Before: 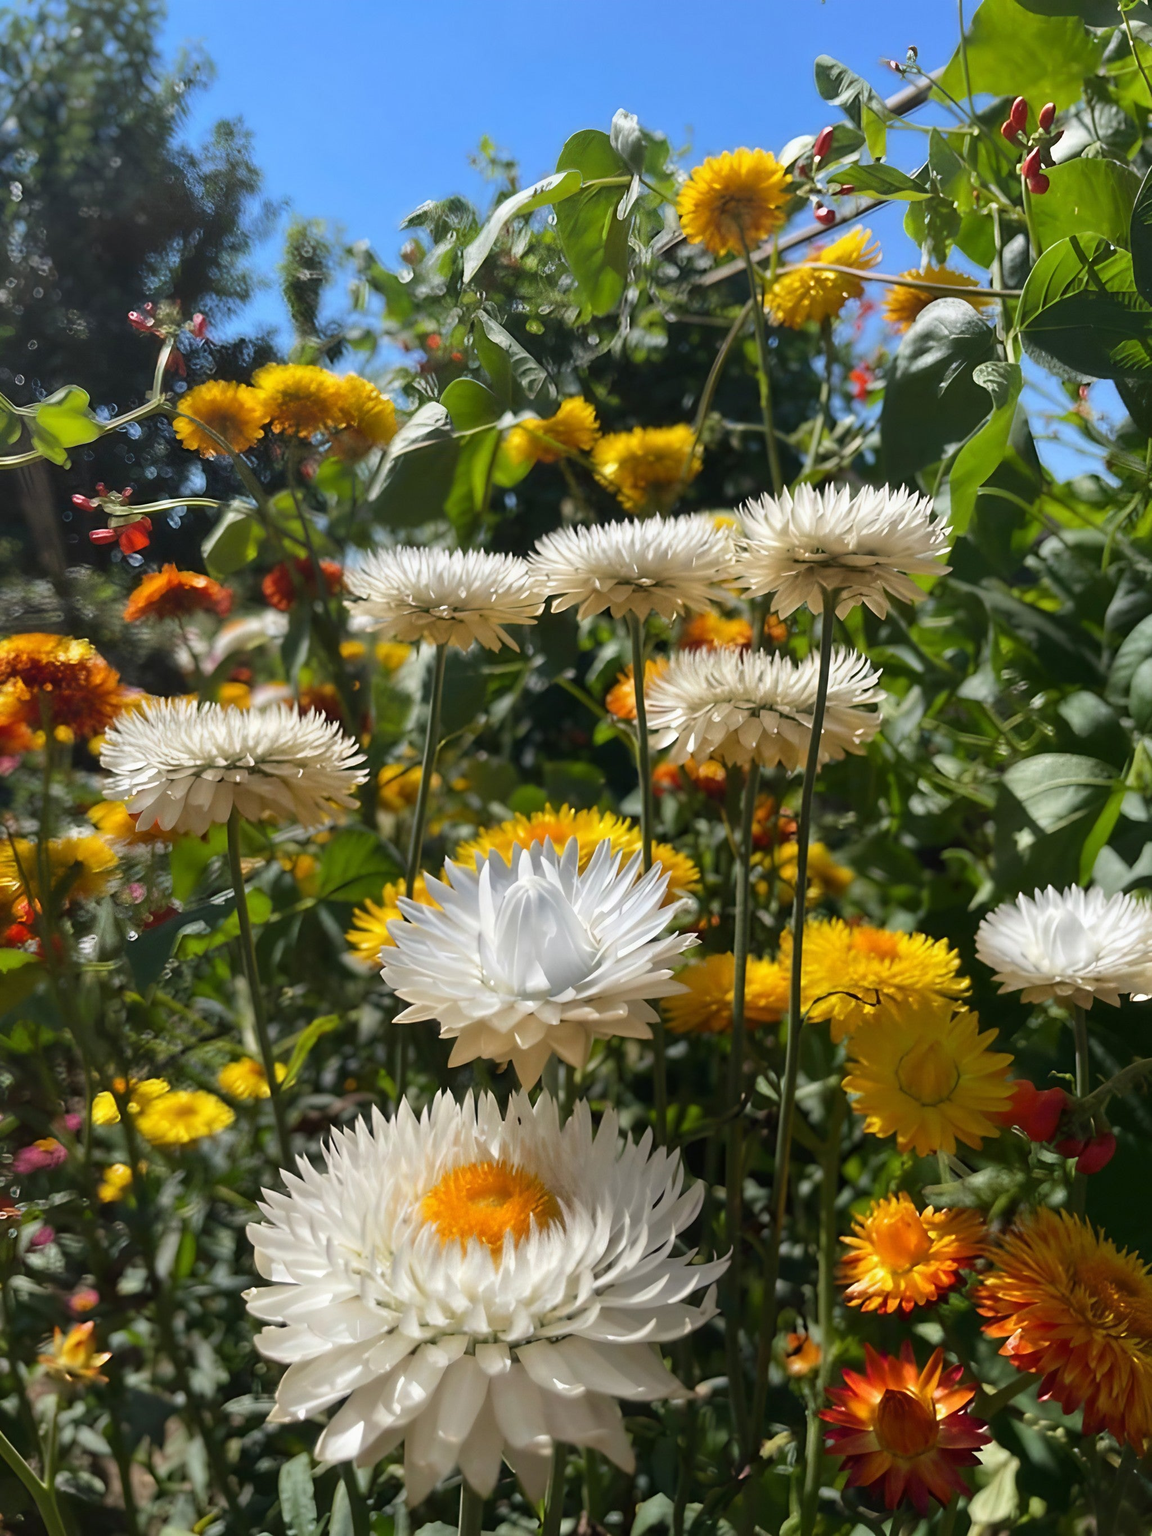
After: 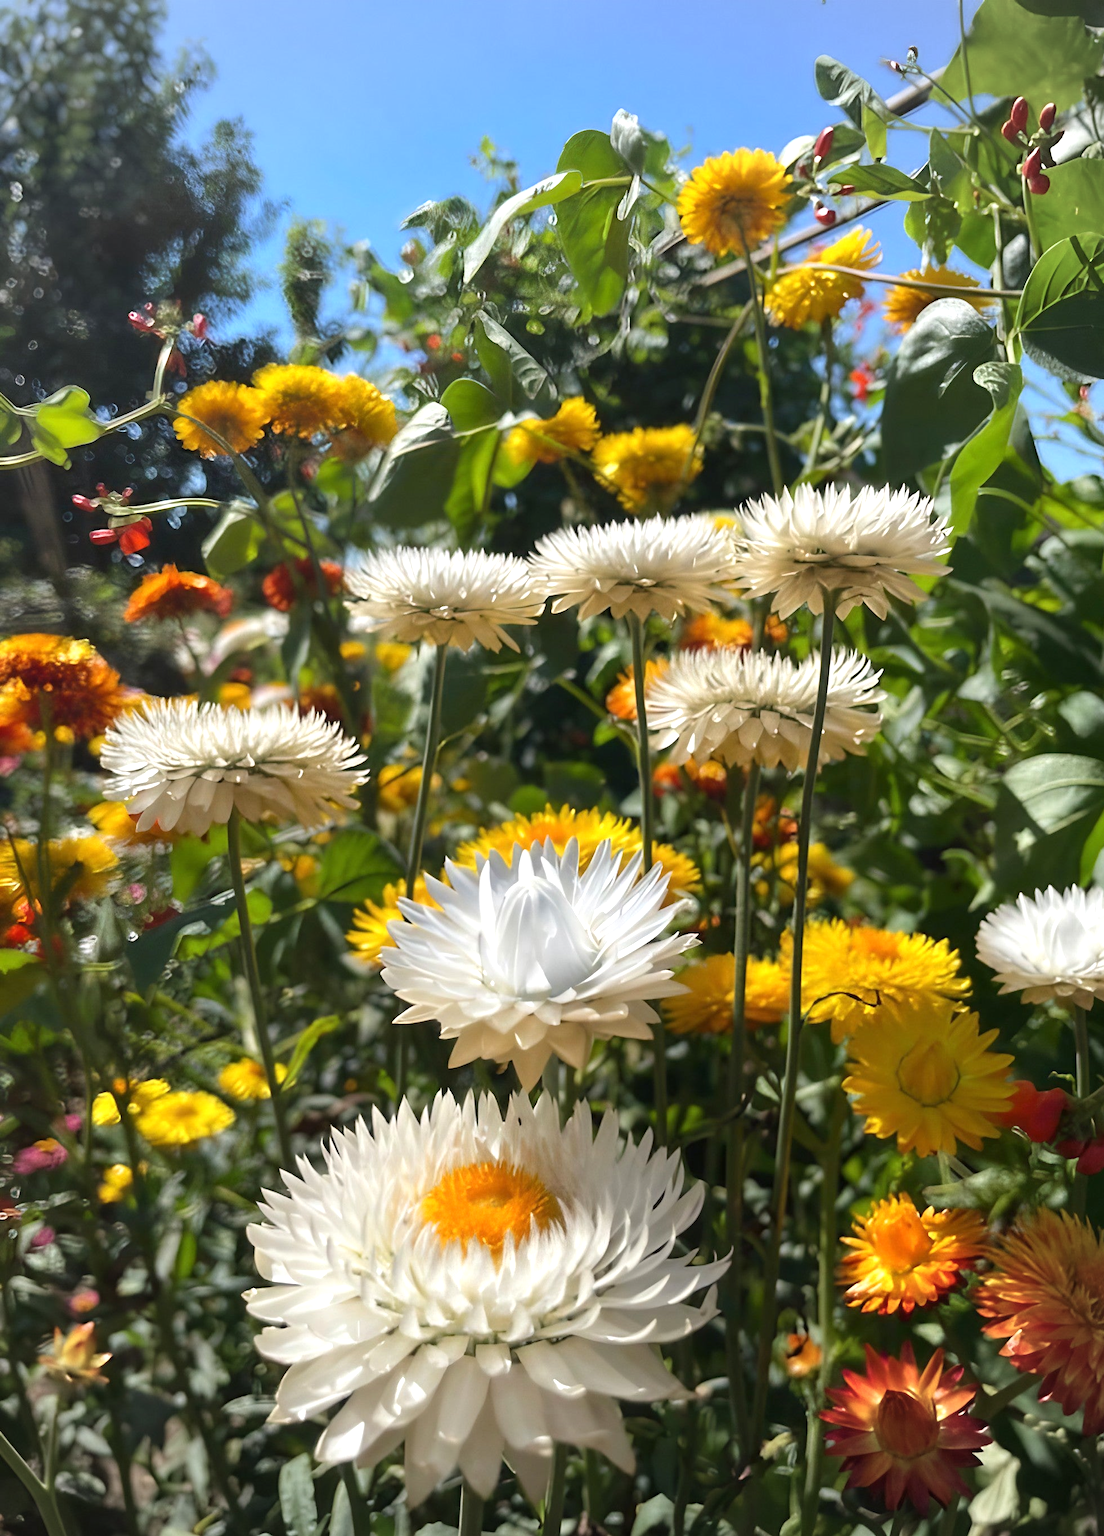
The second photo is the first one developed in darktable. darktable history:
vignetting: brightness -0.167
exposure: black level correction 0, exposure 0.4 EV, compensate exposure bias true, compensate highlight preservation false
crop: right 4.126%, bottom 0.031%
